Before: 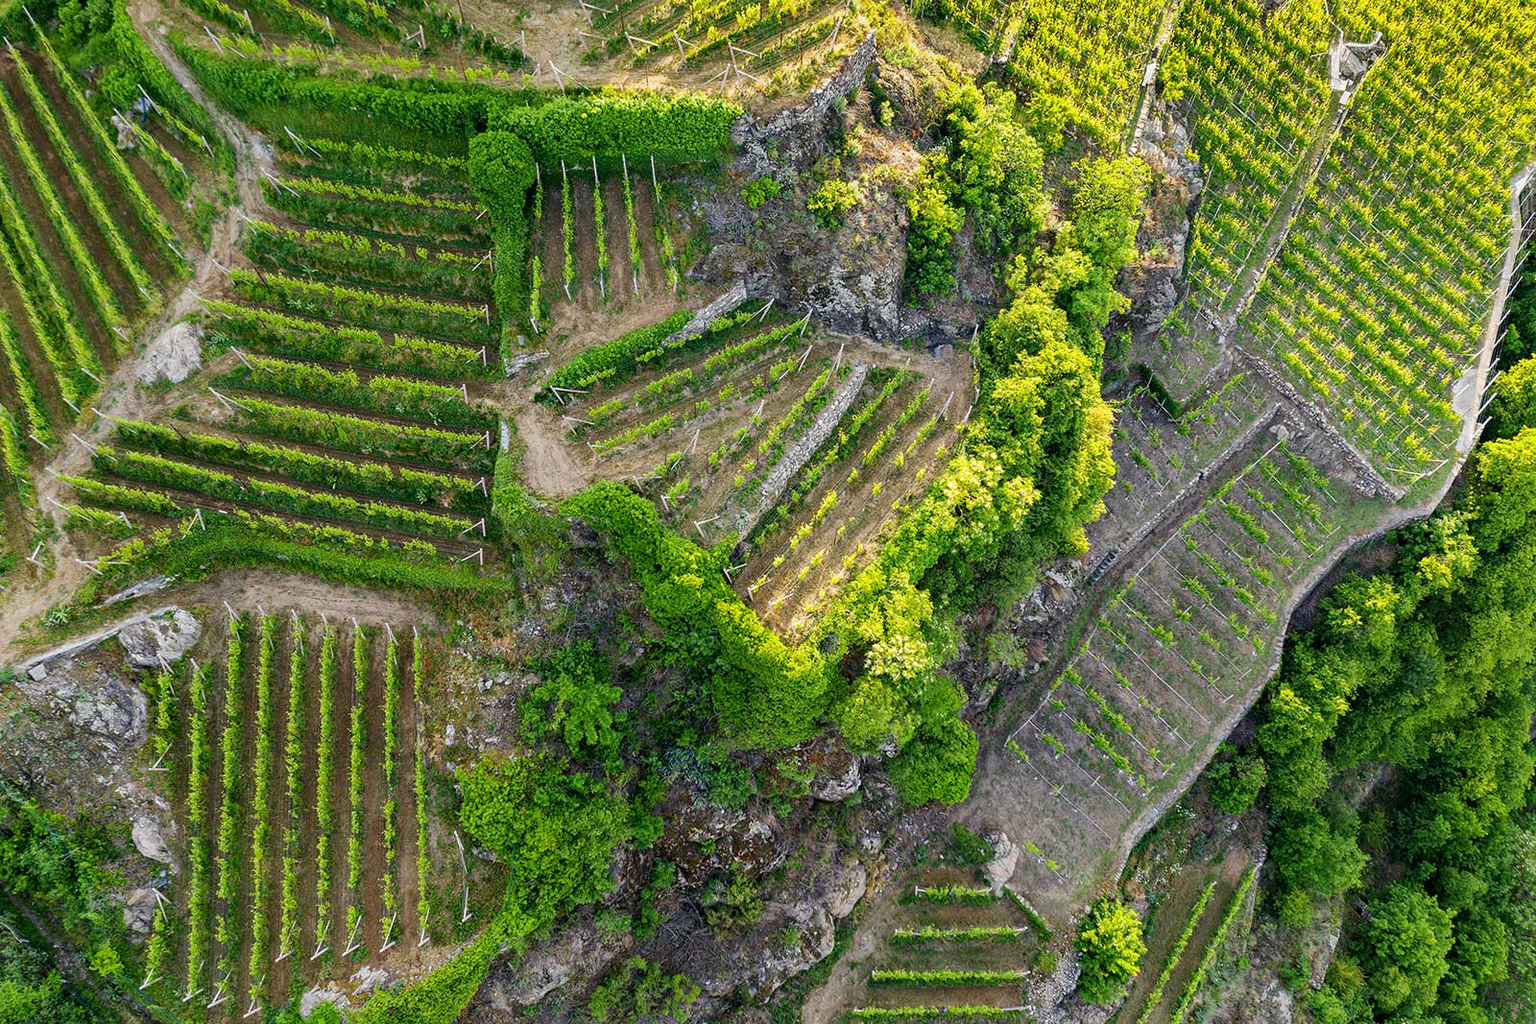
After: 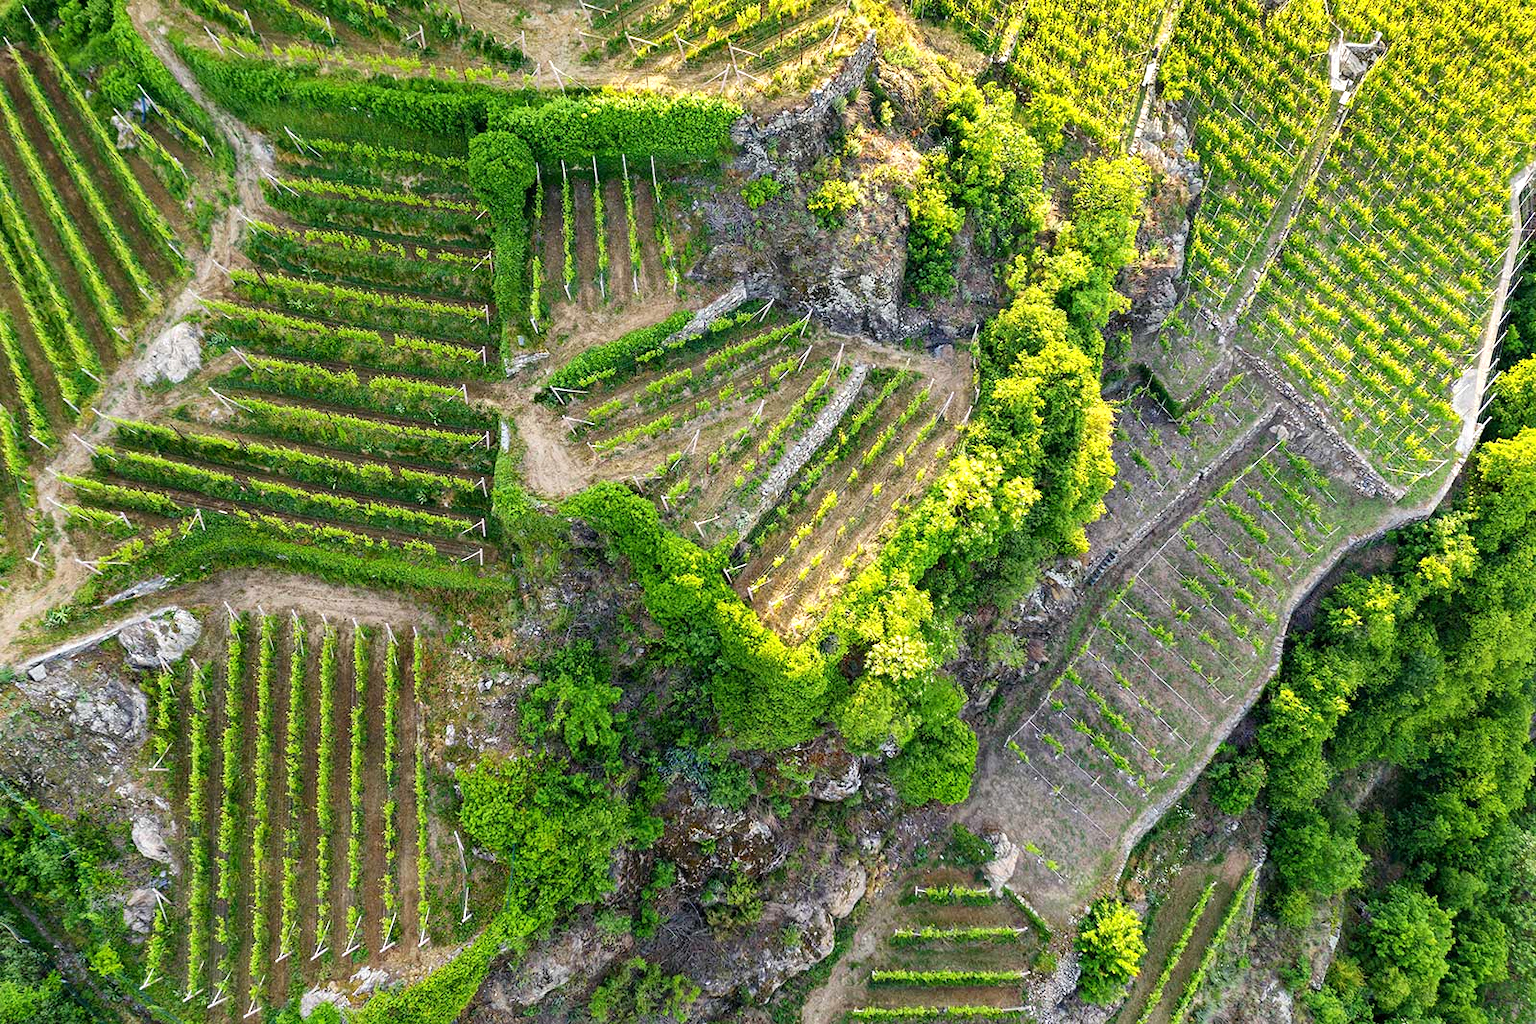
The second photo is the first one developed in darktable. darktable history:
exposure: exposure 0.434 EV, compensate highlight preservation false
